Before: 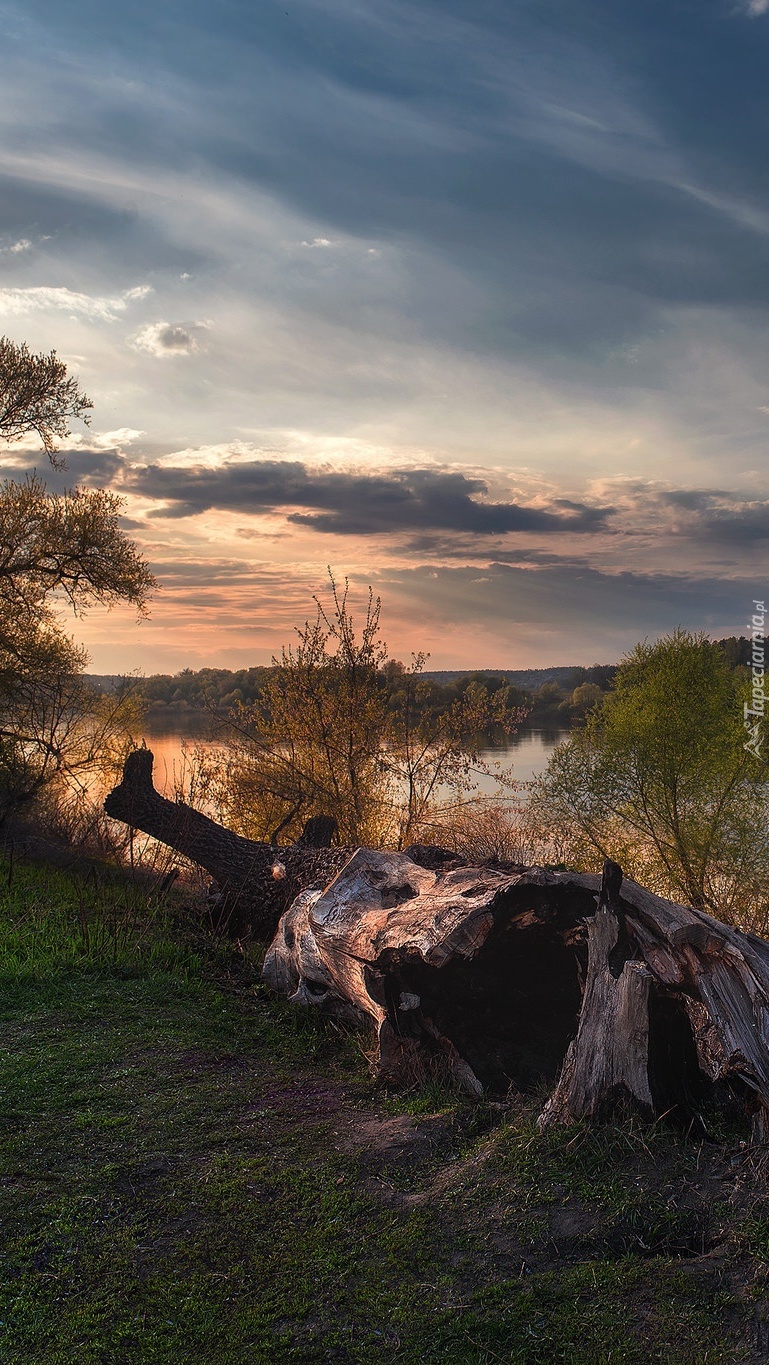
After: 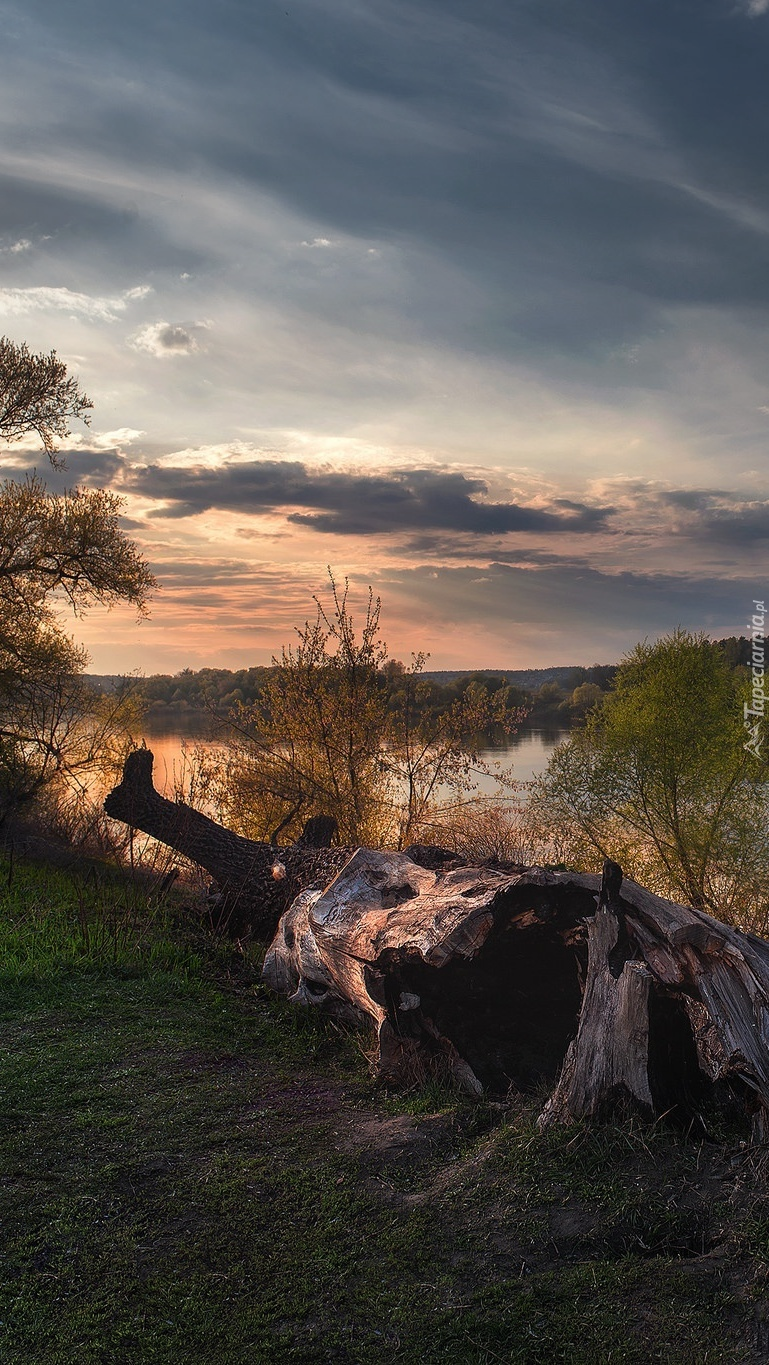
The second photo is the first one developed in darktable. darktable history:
vignetting: fall-off start 70.09%, brightness -0.18, saturation -0.296, width/height ratio 1.333
